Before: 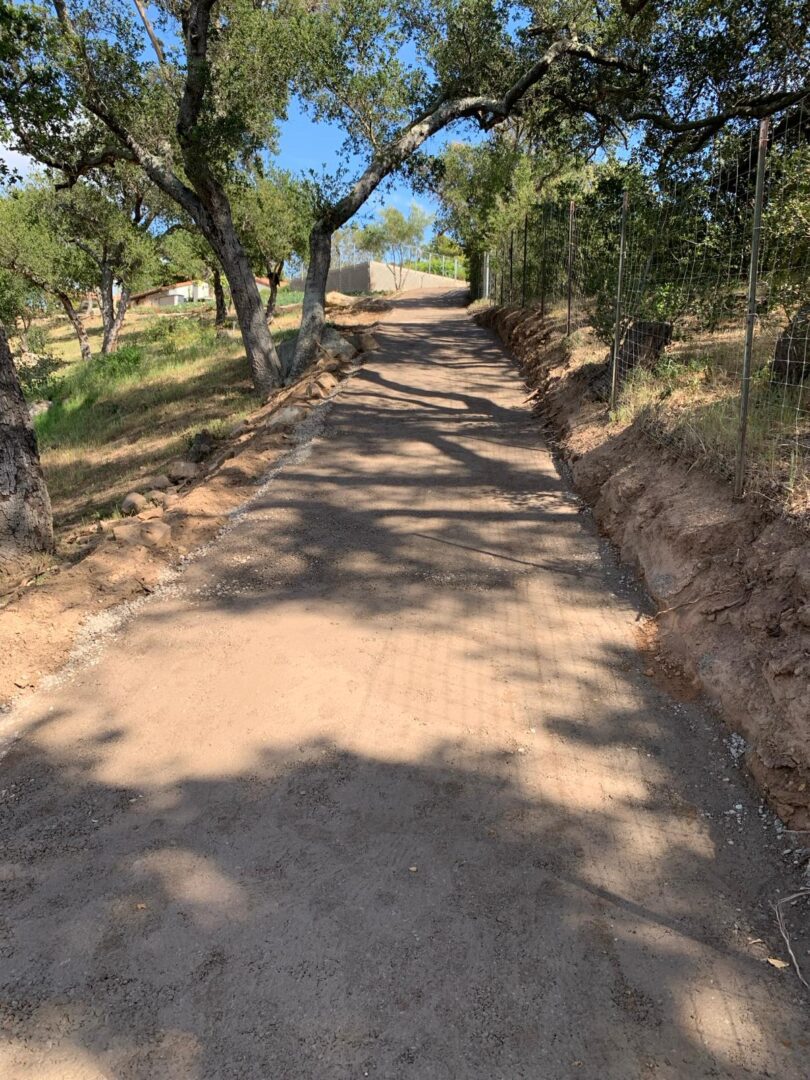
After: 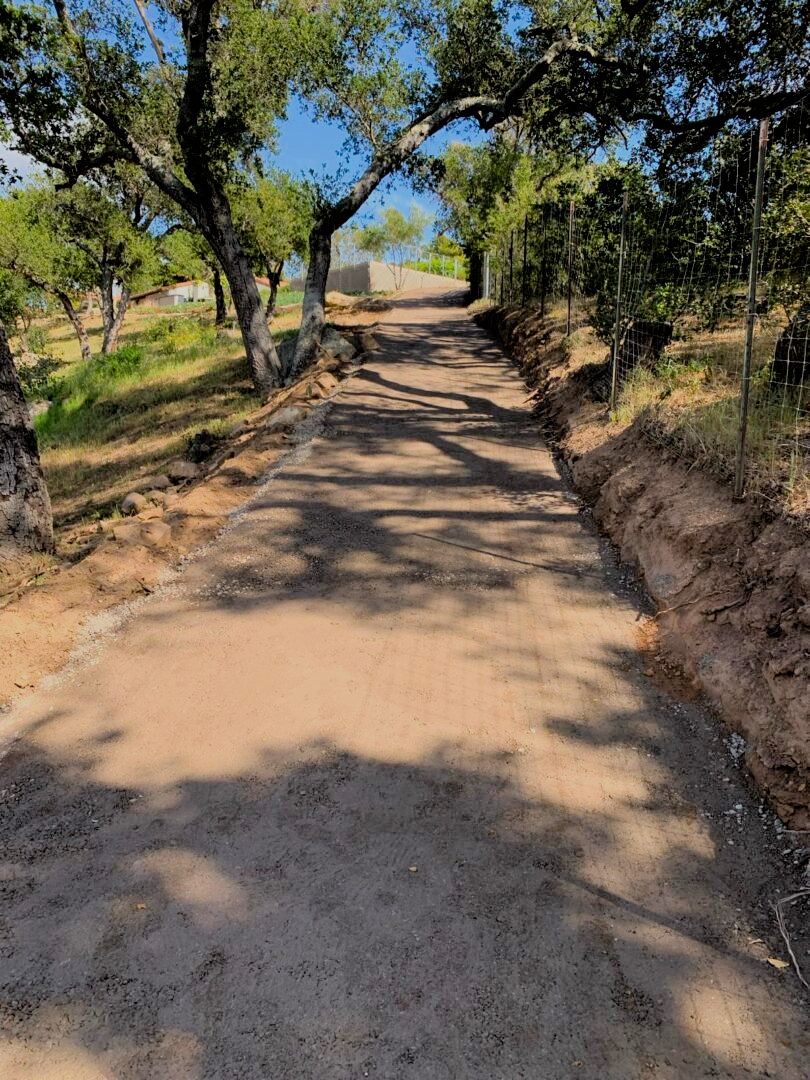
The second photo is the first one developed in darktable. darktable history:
filmic rgb: black relative exposure -4.38 EV, white relative exposure 4.56 EV, hardness 2.37, contrast 1.05
color balance rgb: perceptual saturation grading › global saturation 25%, global vibrance 20%
